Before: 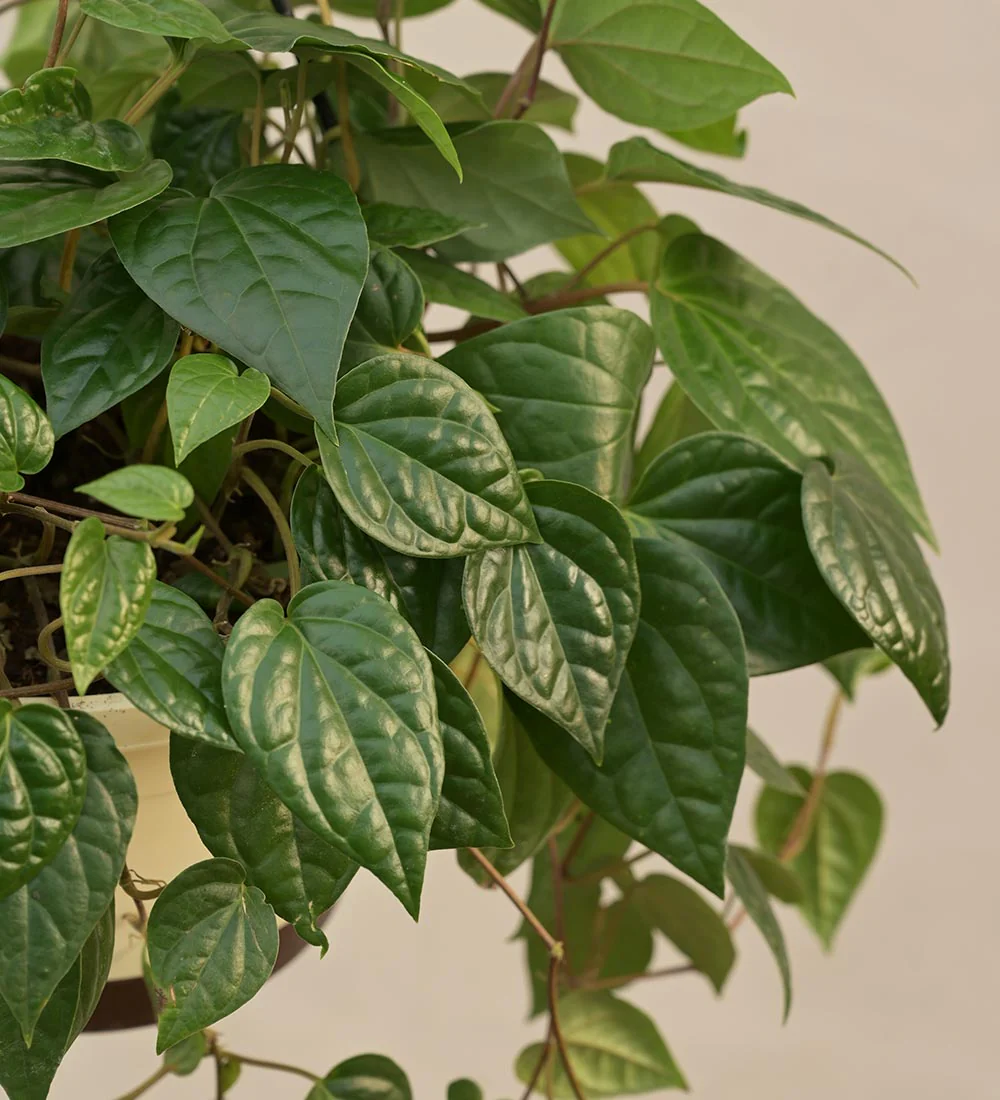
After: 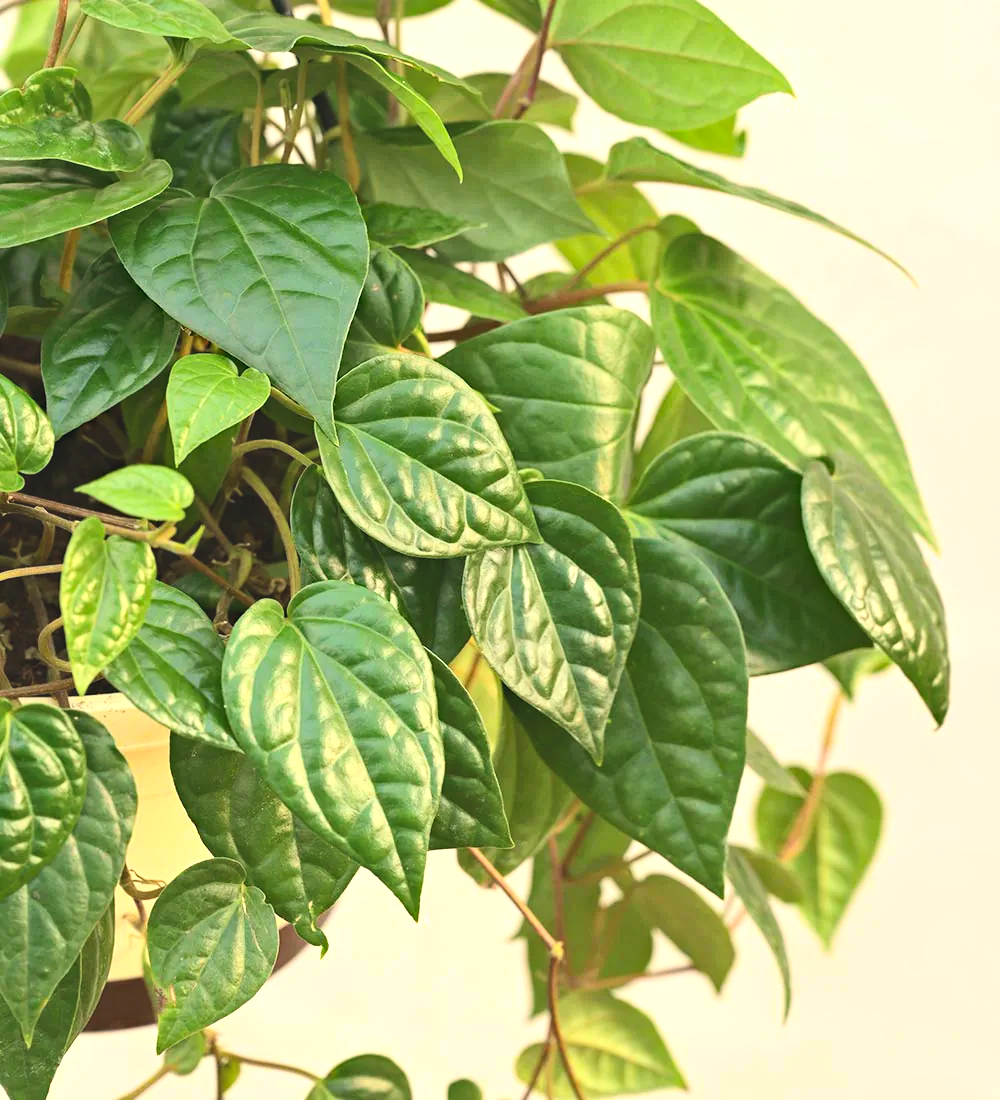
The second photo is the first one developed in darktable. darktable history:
contrast brightness saturation: contrast 0.2, brightness 0.16, saturation 0.22
haze removal: adaptive false
exposure: black level correction -0.005, exposure 1 EV, compensate highlight preservation false
